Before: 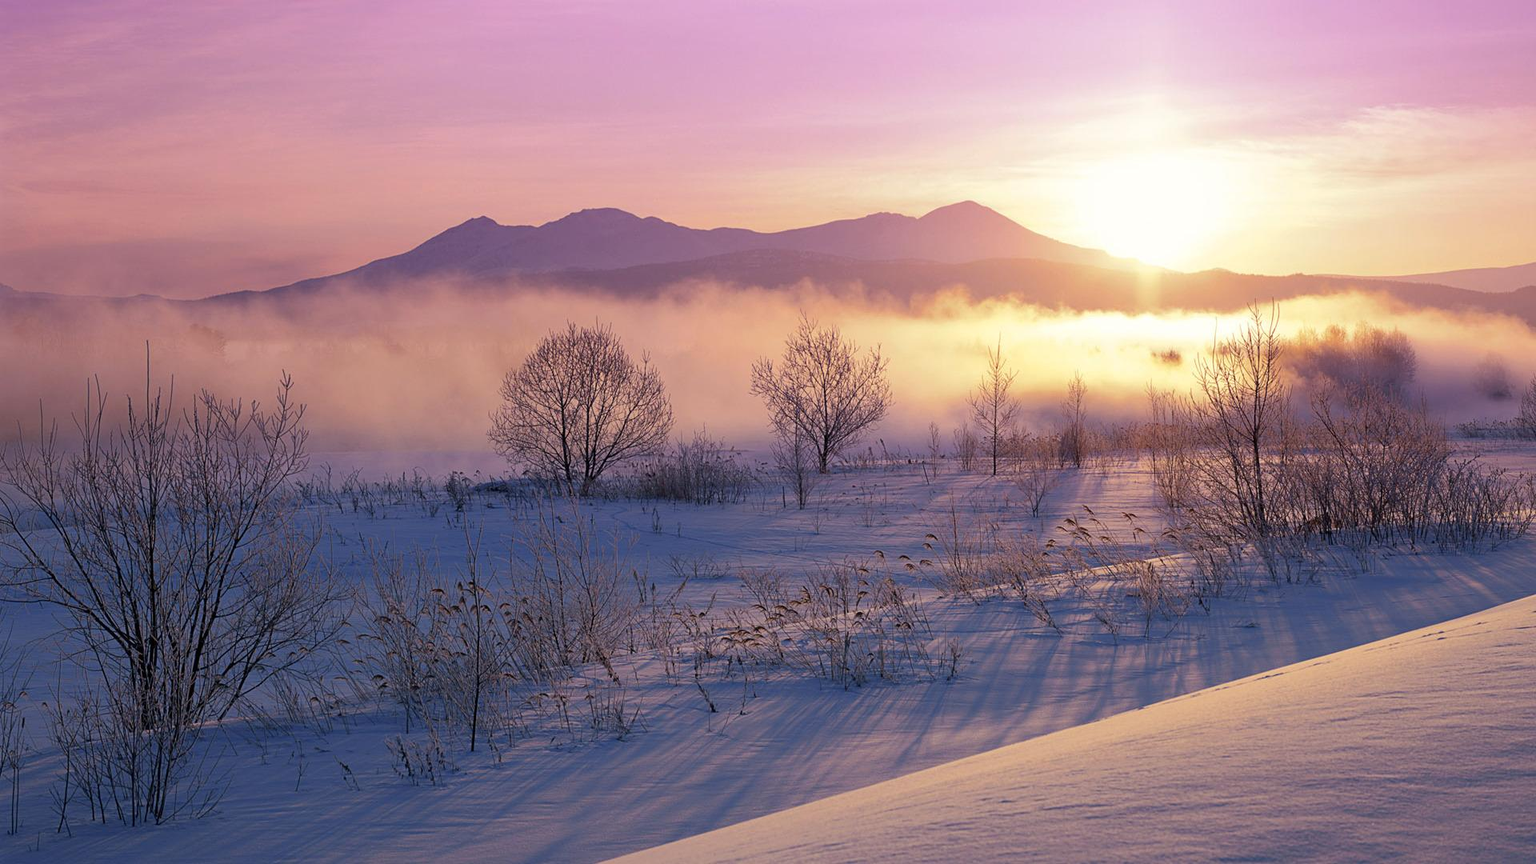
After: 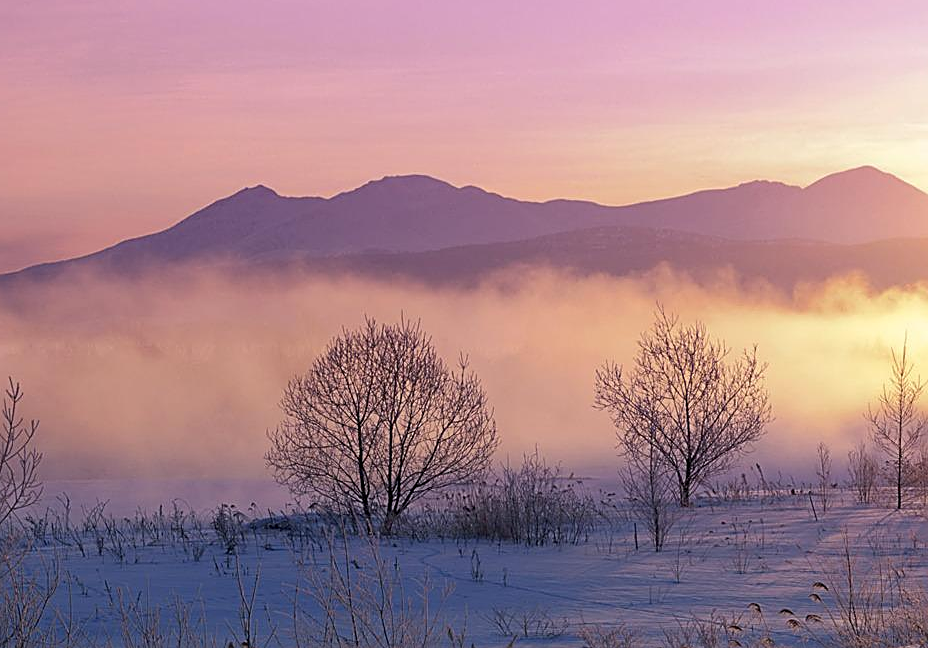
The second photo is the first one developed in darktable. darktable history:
sharpen: on, module defaults
crop: left 17.931%, top 7.885%, right 33.033%, bottom 31.813%
